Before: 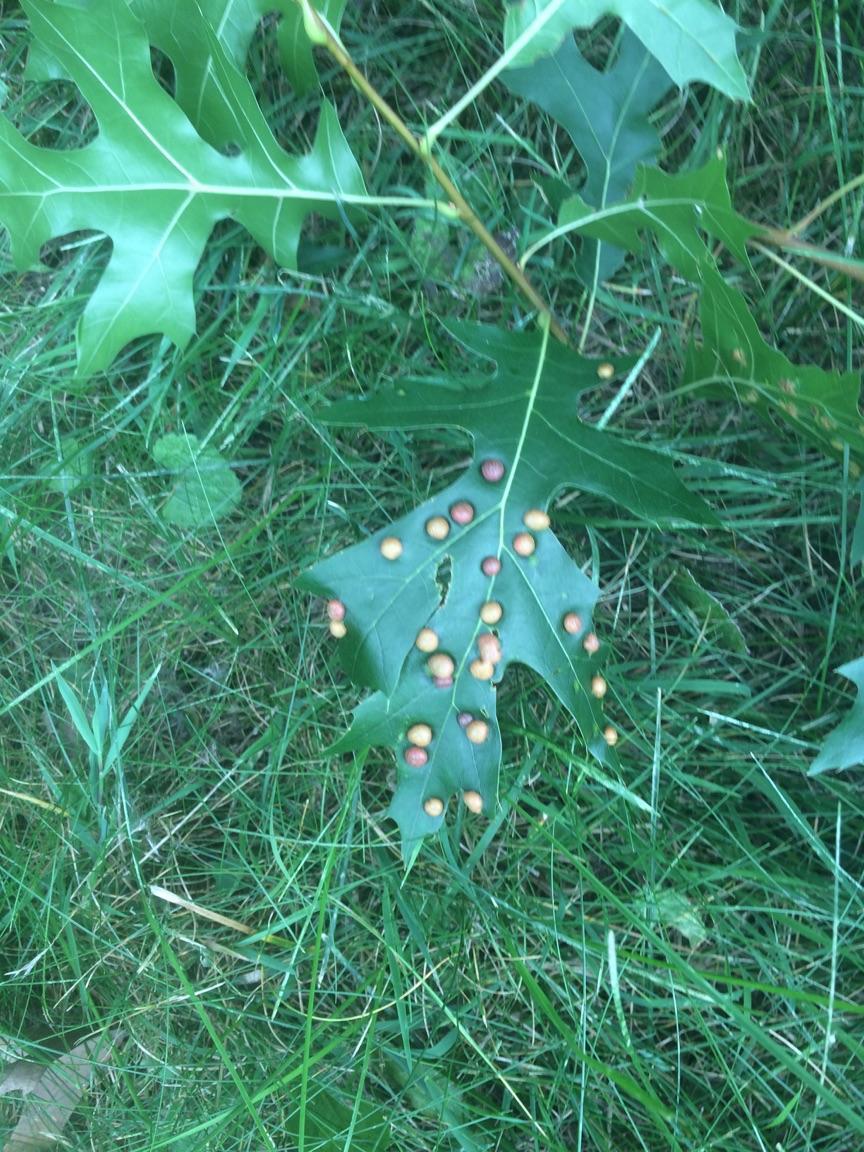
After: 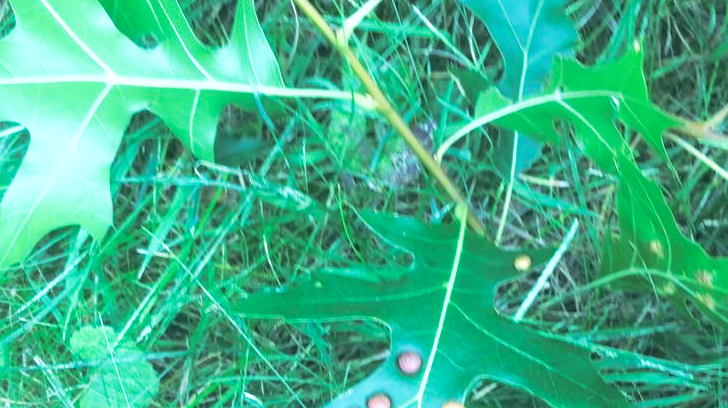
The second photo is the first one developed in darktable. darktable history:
crop and rotate: left 9.632%, top 9.384%, right 6.024%, bottom 55.116%
tone equalizer: -8 EV 0.967 EV, -7 EV 1.01 EV, -6 EV 1.03 EV, -5 EV 0.983 EV, -4 EV 1.02 EV, -3 EV 0.77 EV, -2 EV 0.509 EV, -1 EV 0.229 EV, edges refinement/feathering 500, mask exposure compensation -1.57 EV, preserve details no
exposure: compensate highlight preservation false
base curve: curves: ch0 [(0, 0) (0.257, 0.25) (0.482, 0.586) (0.757, 0.871) (1, 1)], preserve colors none
